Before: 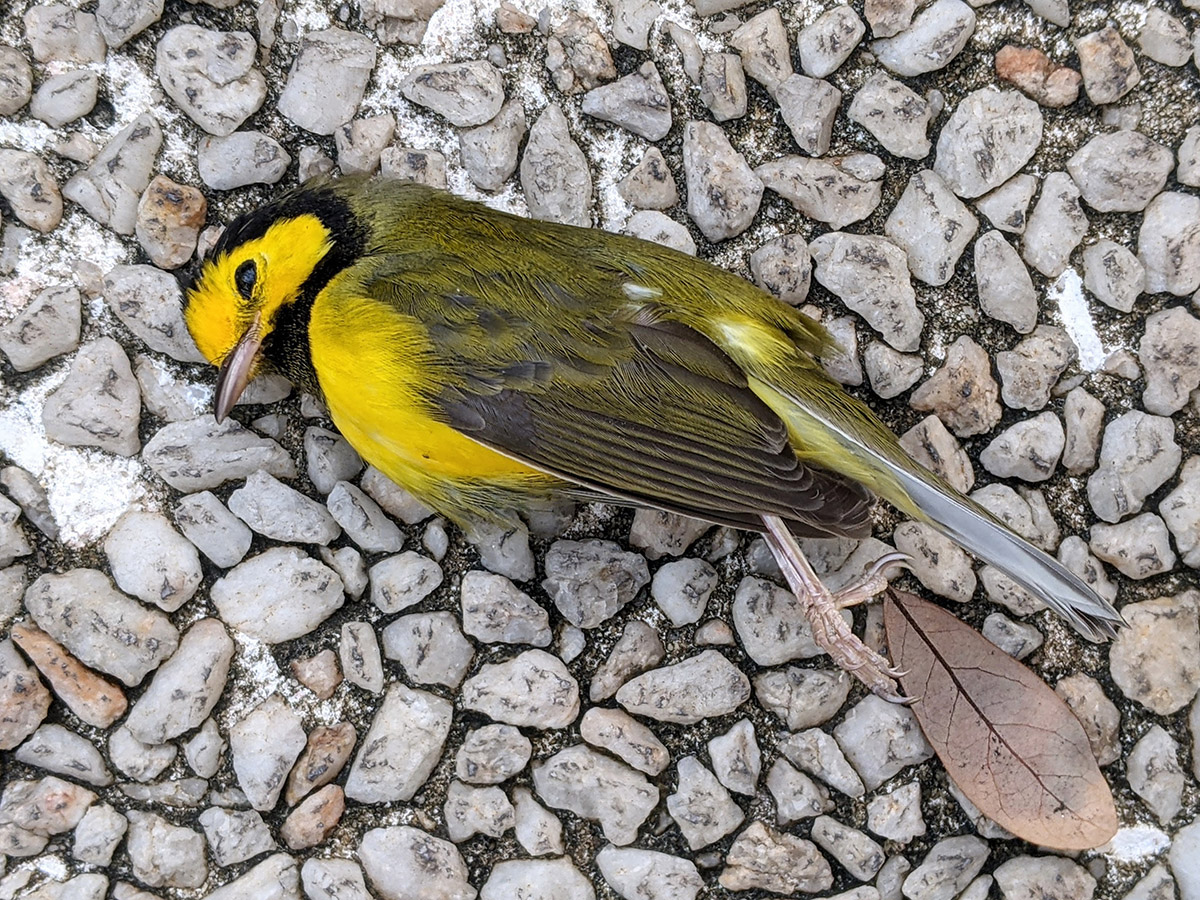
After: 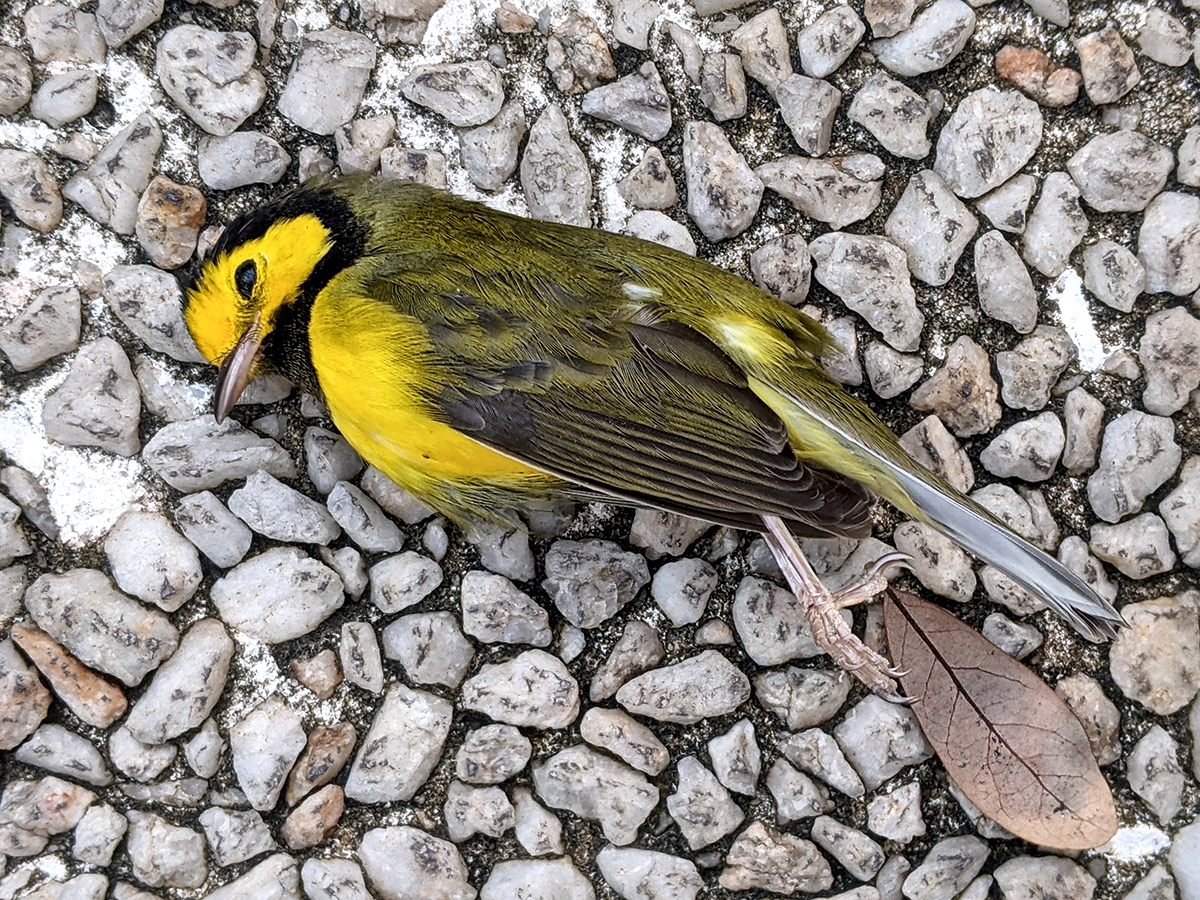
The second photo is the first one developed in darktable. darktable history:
local contrast: mode bilateral grid, contrast 20, coarseness 50, detail 171%, midtone range 0.2
